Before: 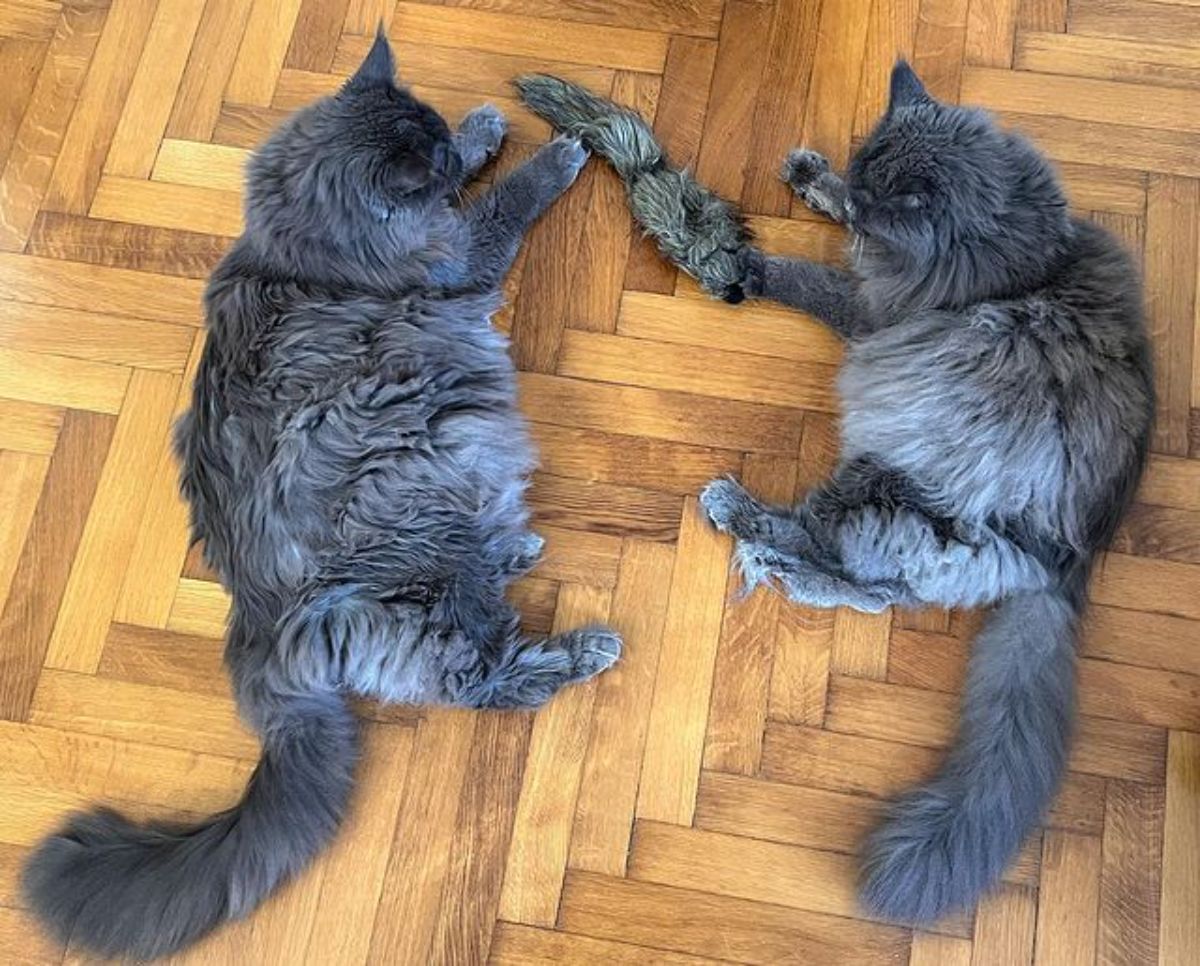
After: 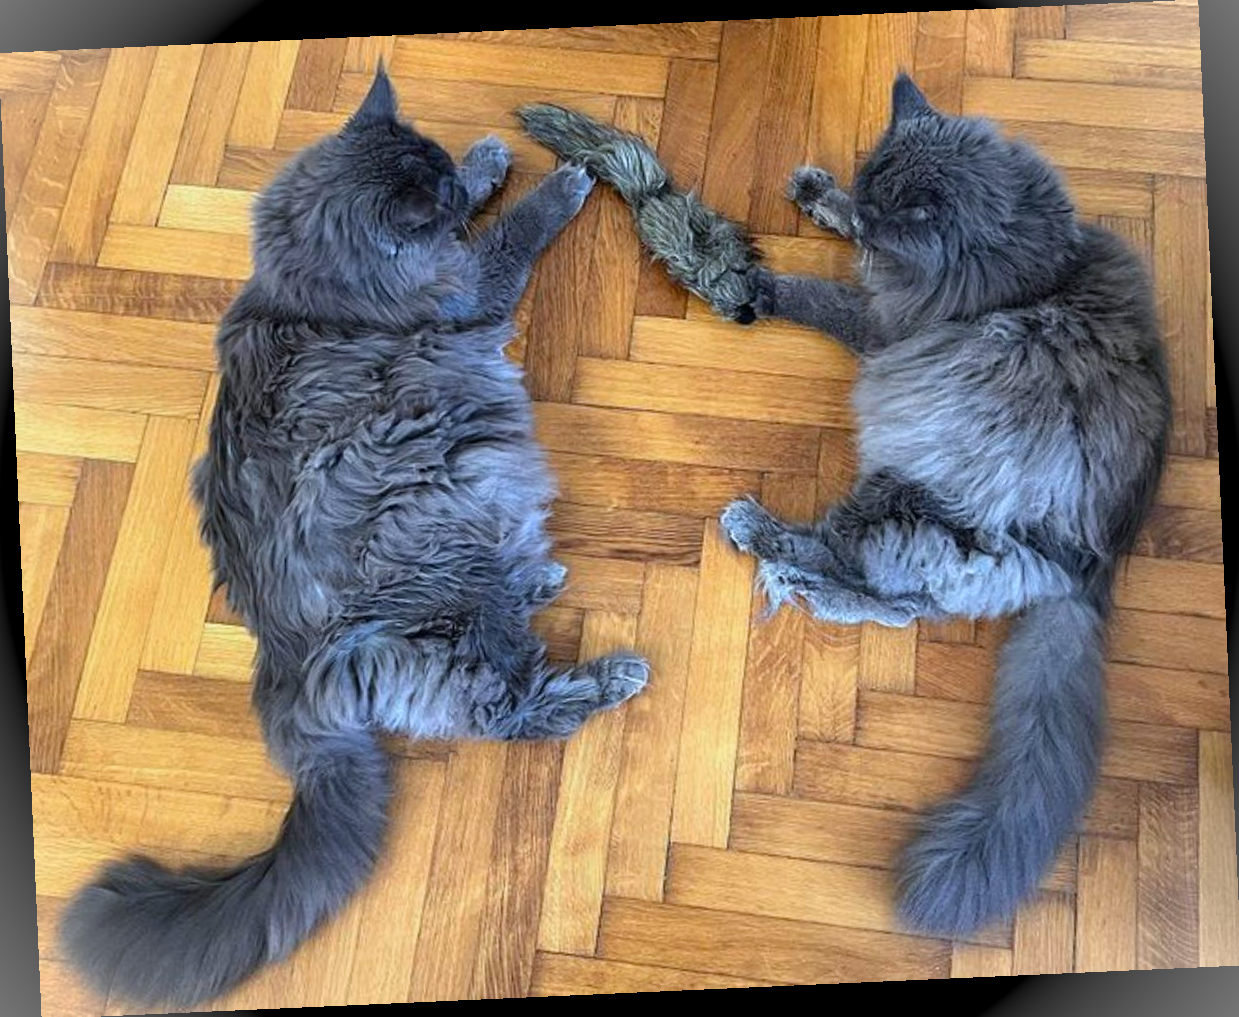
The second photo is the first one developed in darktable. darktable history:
white balance: red 0.974, blue 1.044
color zones: curves: ch1 [(0, 0.525) (0.143, 0.556) (0.286, 0.52) (0.429, 0.5) (0.571, 0.5) (0.714, 0.5) (0.857, 0.503) (1, 0.525)]
crop and rotate: left 0.126%
rotate and perspective: rotation -2.56°, automatic cropping off
vignetting: fall-off start 100%, brightness 0.3, saturation 0
